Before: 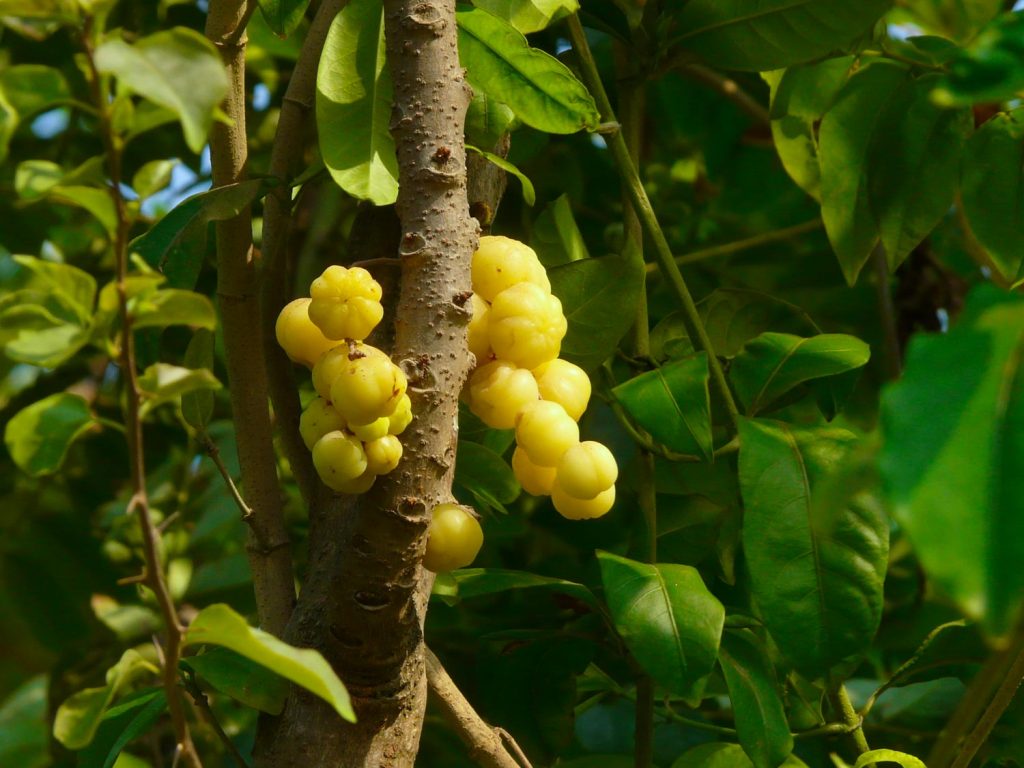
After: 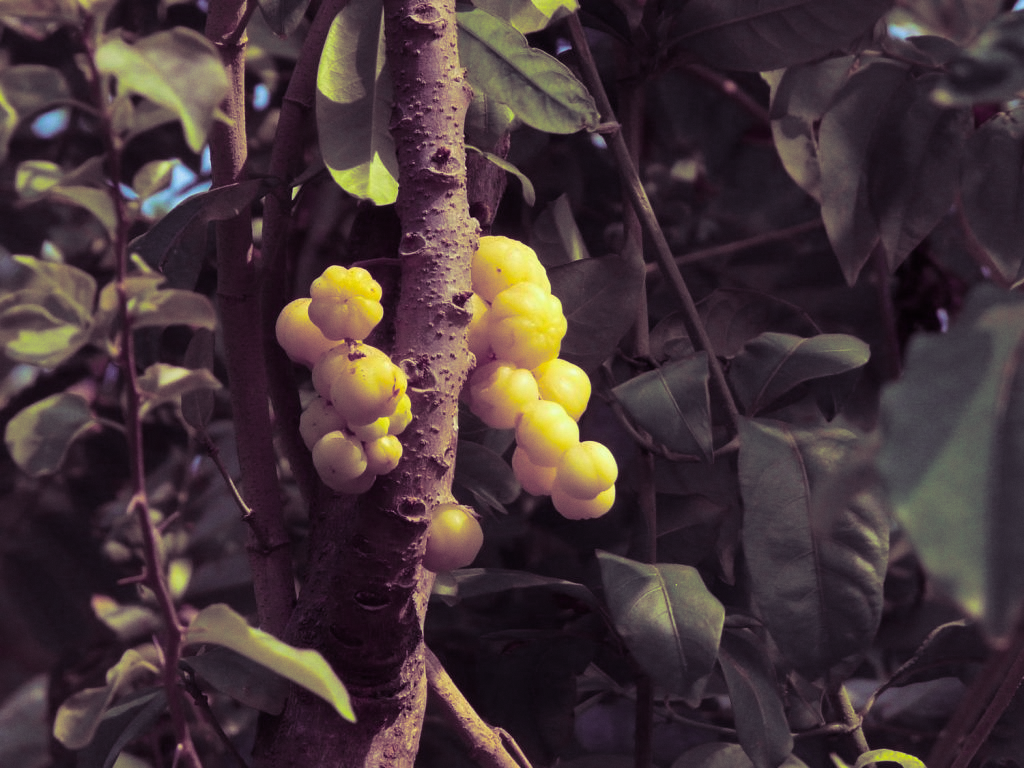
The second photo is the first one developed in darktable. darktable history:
grain: coarseness 14.57 ISO, strength 8.8%
split-toning: shadows › hue 277.2°, shadows › saturation 0.74
